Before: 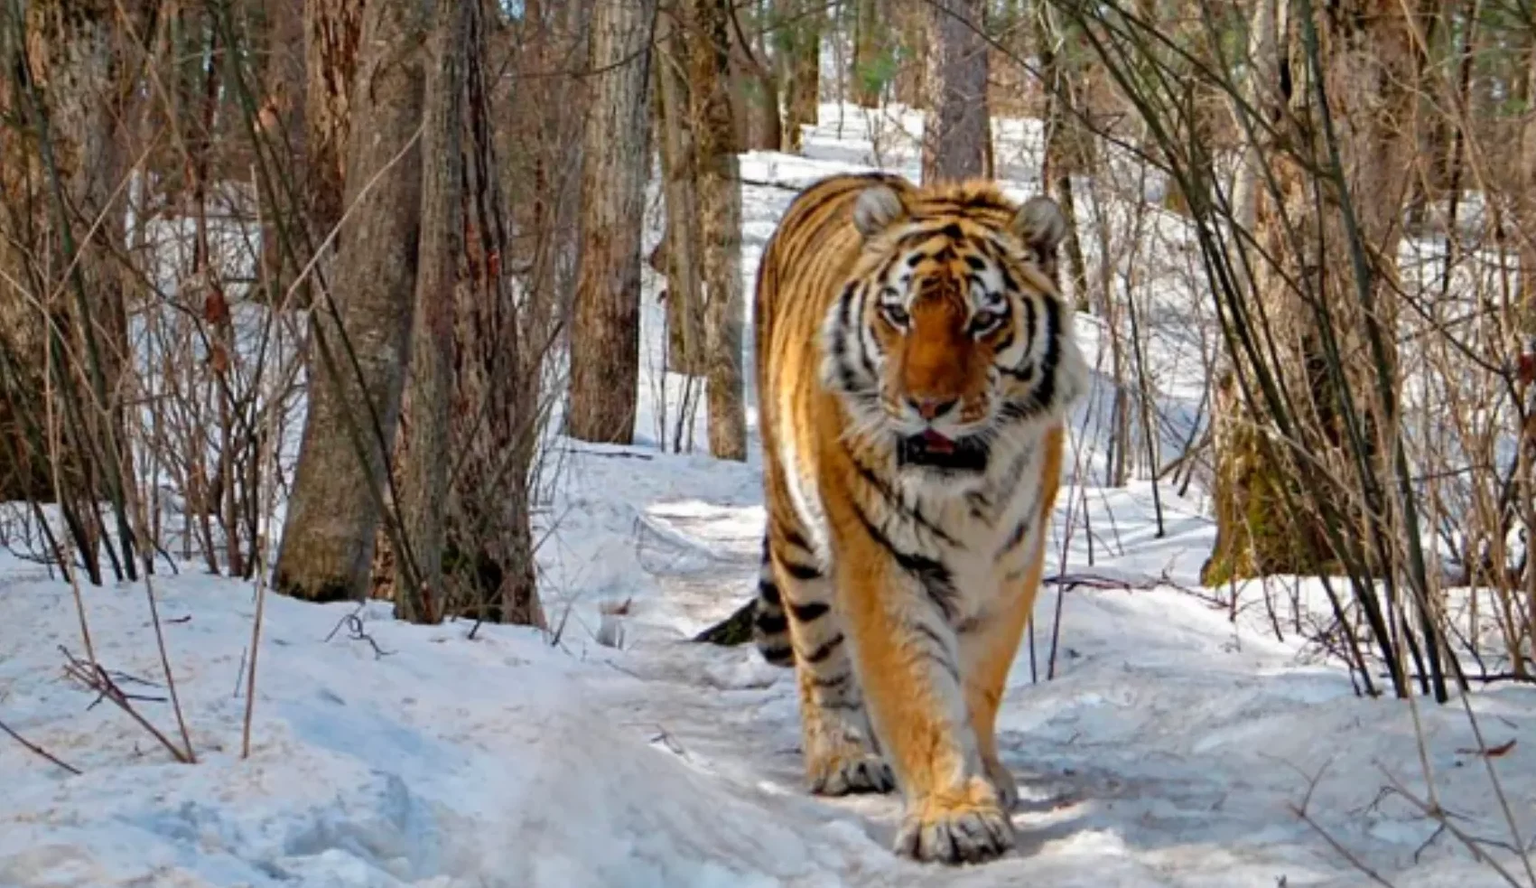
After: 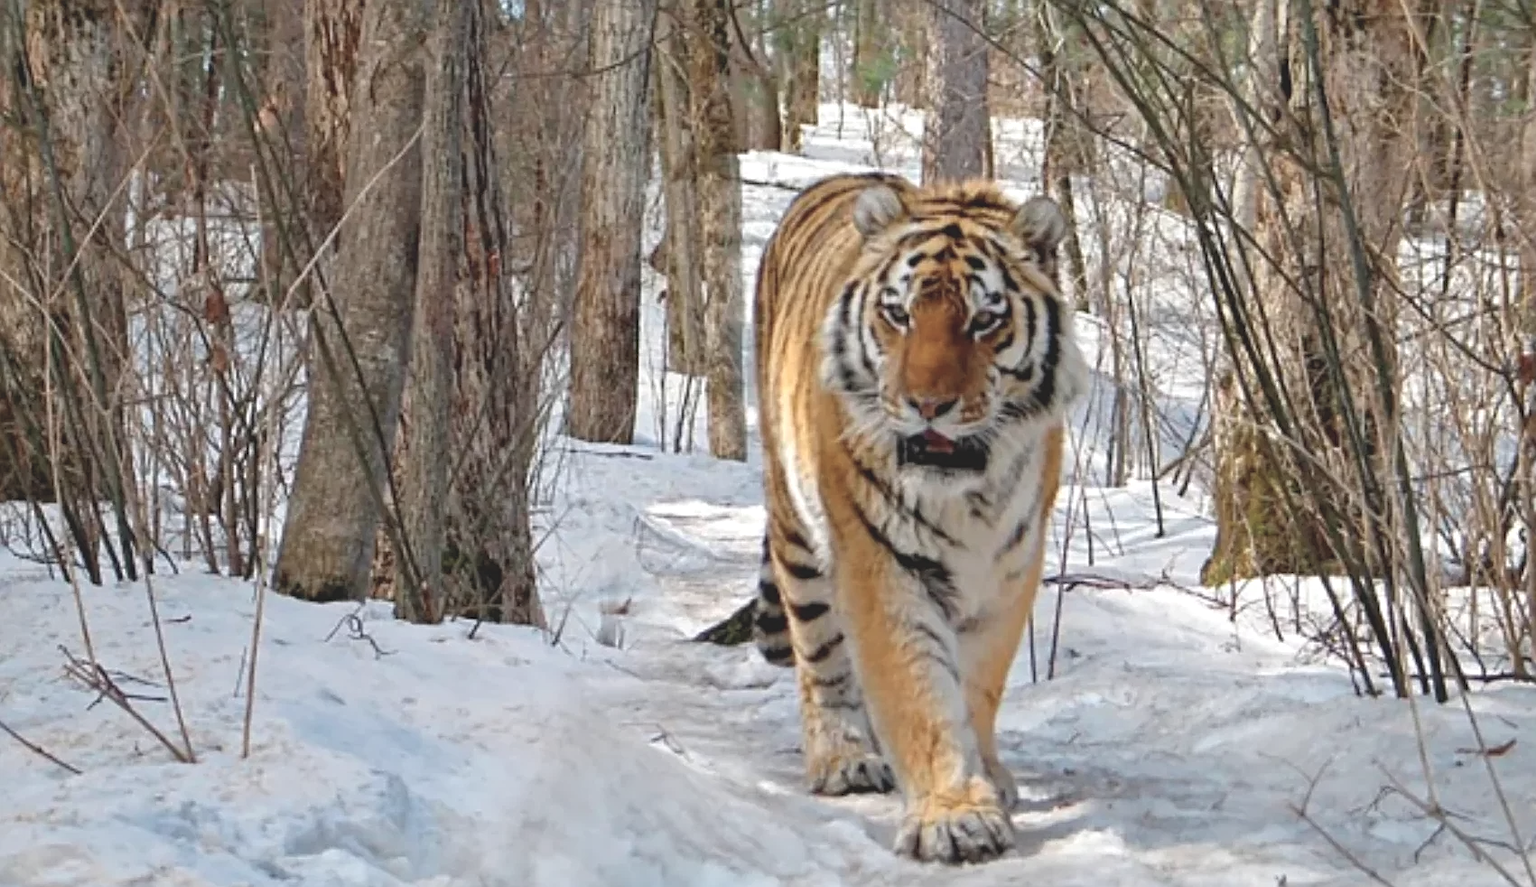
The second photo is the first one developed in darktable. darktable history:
contrast brightness saturation: contrast -0.26, saturation -0.43
exposure: black level correction 0, exposure 0.7 EV, compensate exposure bias true, compensate highlight preservation false
sharpen: on, module defaults
local contrast: mode bilateral grid, contrast 15, coarseness 36, detail 105%, midtone range 0.2
